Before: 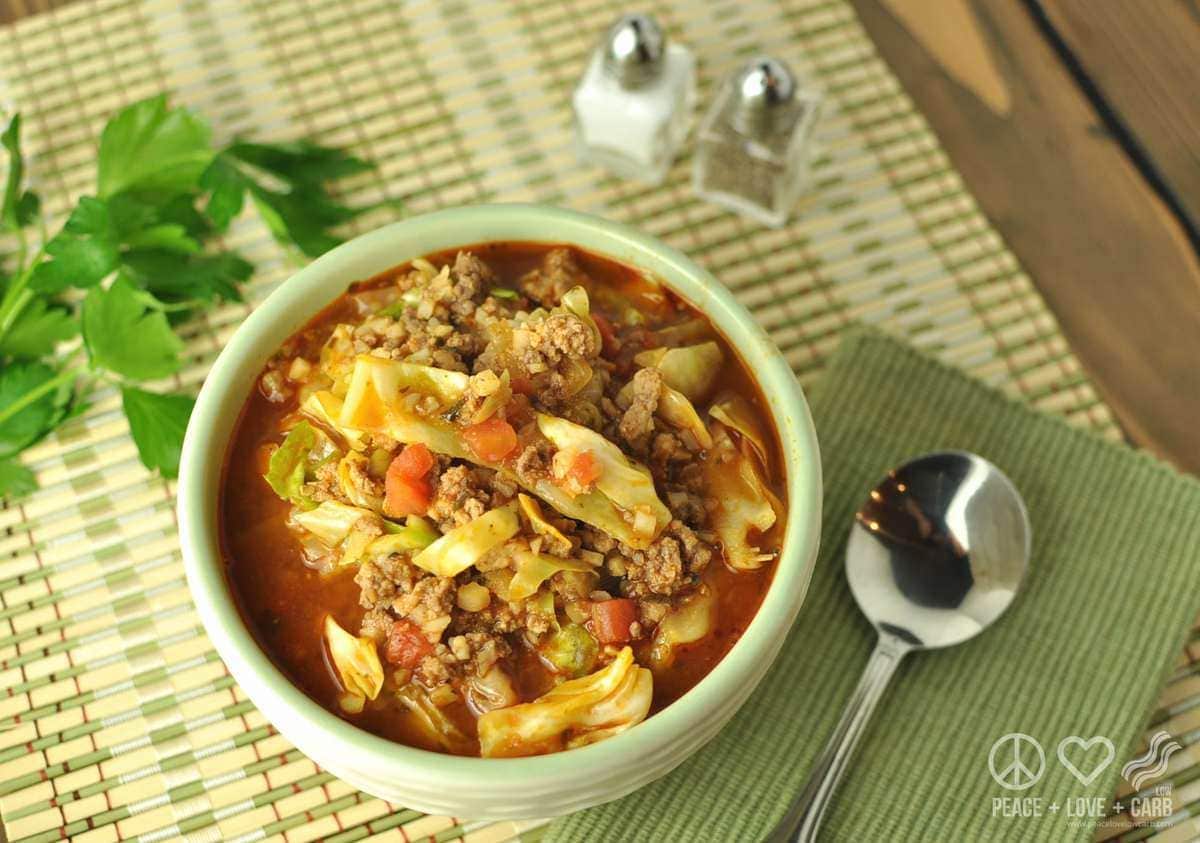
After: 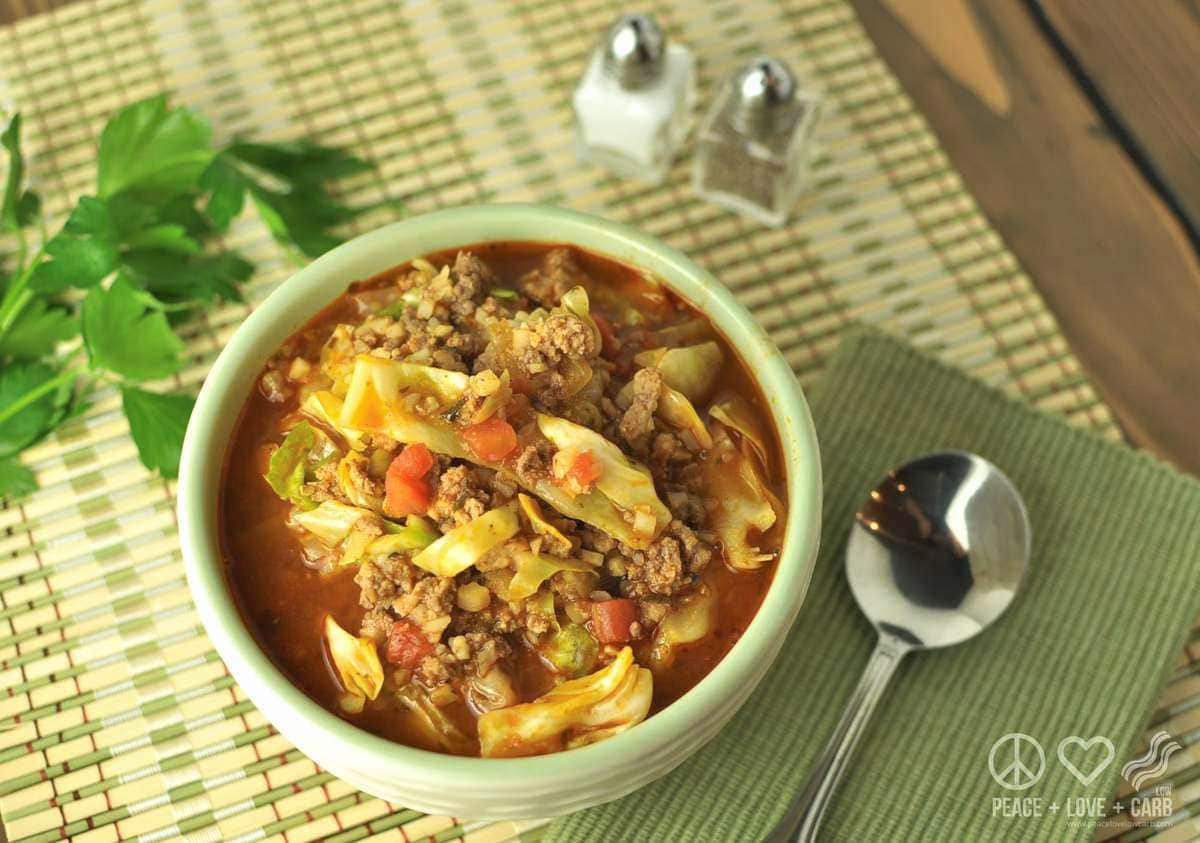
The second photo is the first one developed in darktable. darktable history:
tone curve: curves: ch0 [(0, 0) (0.15, 0.17) (0.452, 0.437) (0.611, 0.588) (0.751, 0.749) (1, 1)]; ch1 [(0, 0) (0.325, 0.327) (0.412, 0.45) (0.453, 0.484) (0.5, 0.499) (0.541, 0.55) (0.617, 0.612) (0.695, 0.697) (1, 1)]; ch2 [(0, 0) (0.386, 0.397) (0.452, 0.459) (0.505, 0.498) (0.524, 0.547) (0.574, 0.566) (0.633, 0.641) (1, 1)], preserve colors none
